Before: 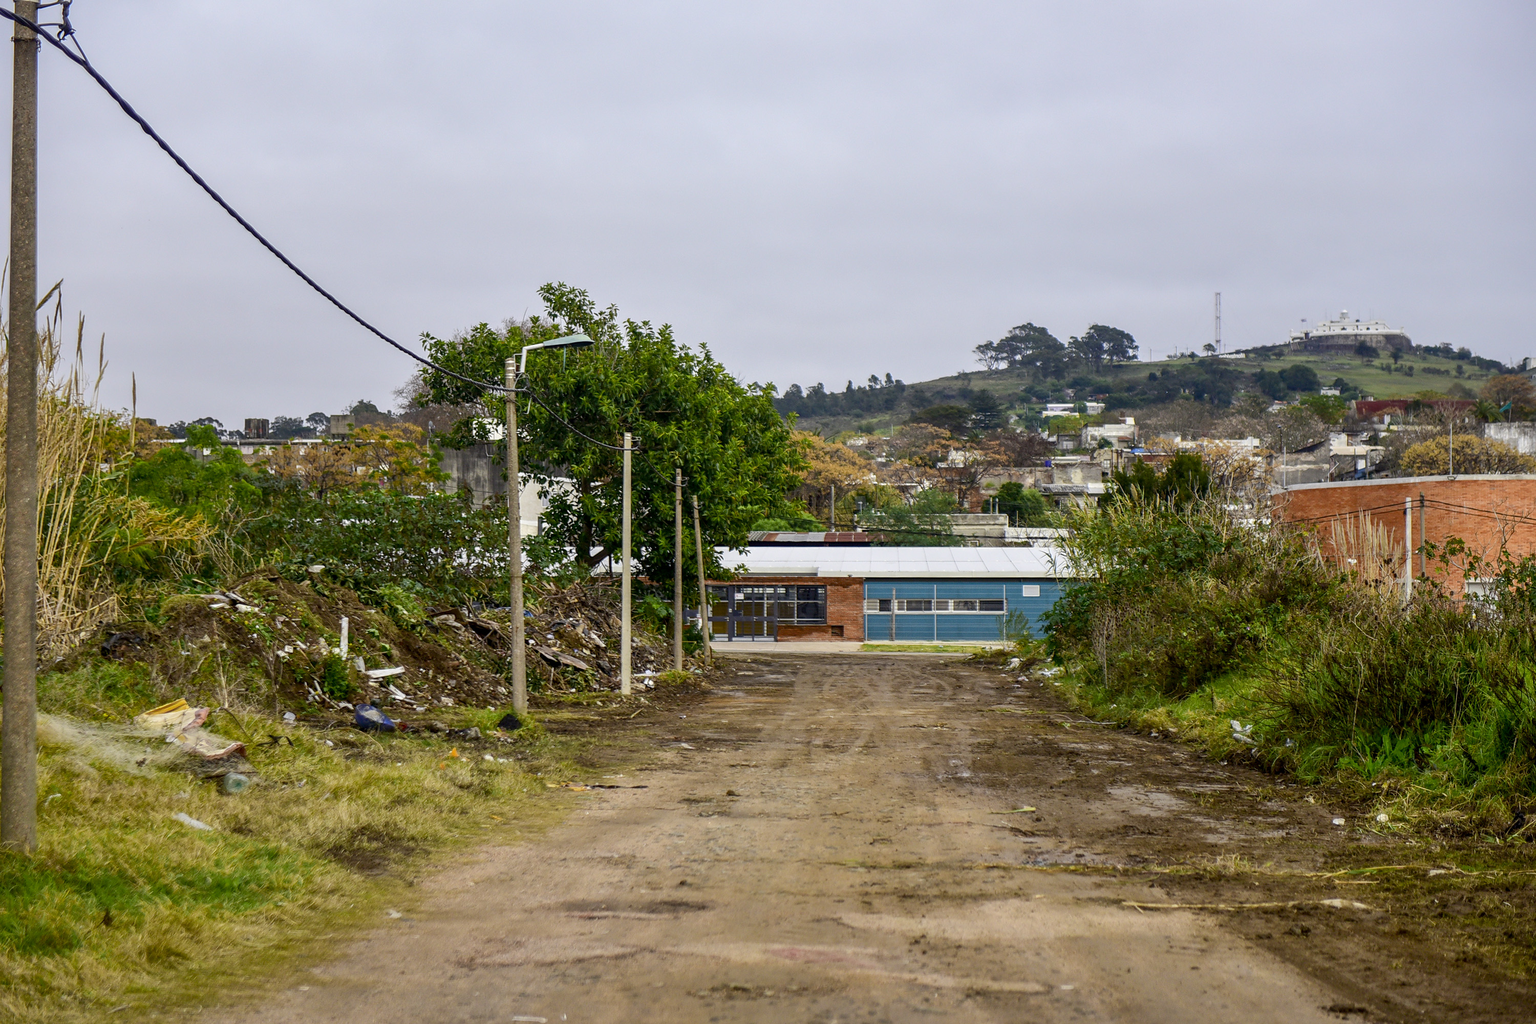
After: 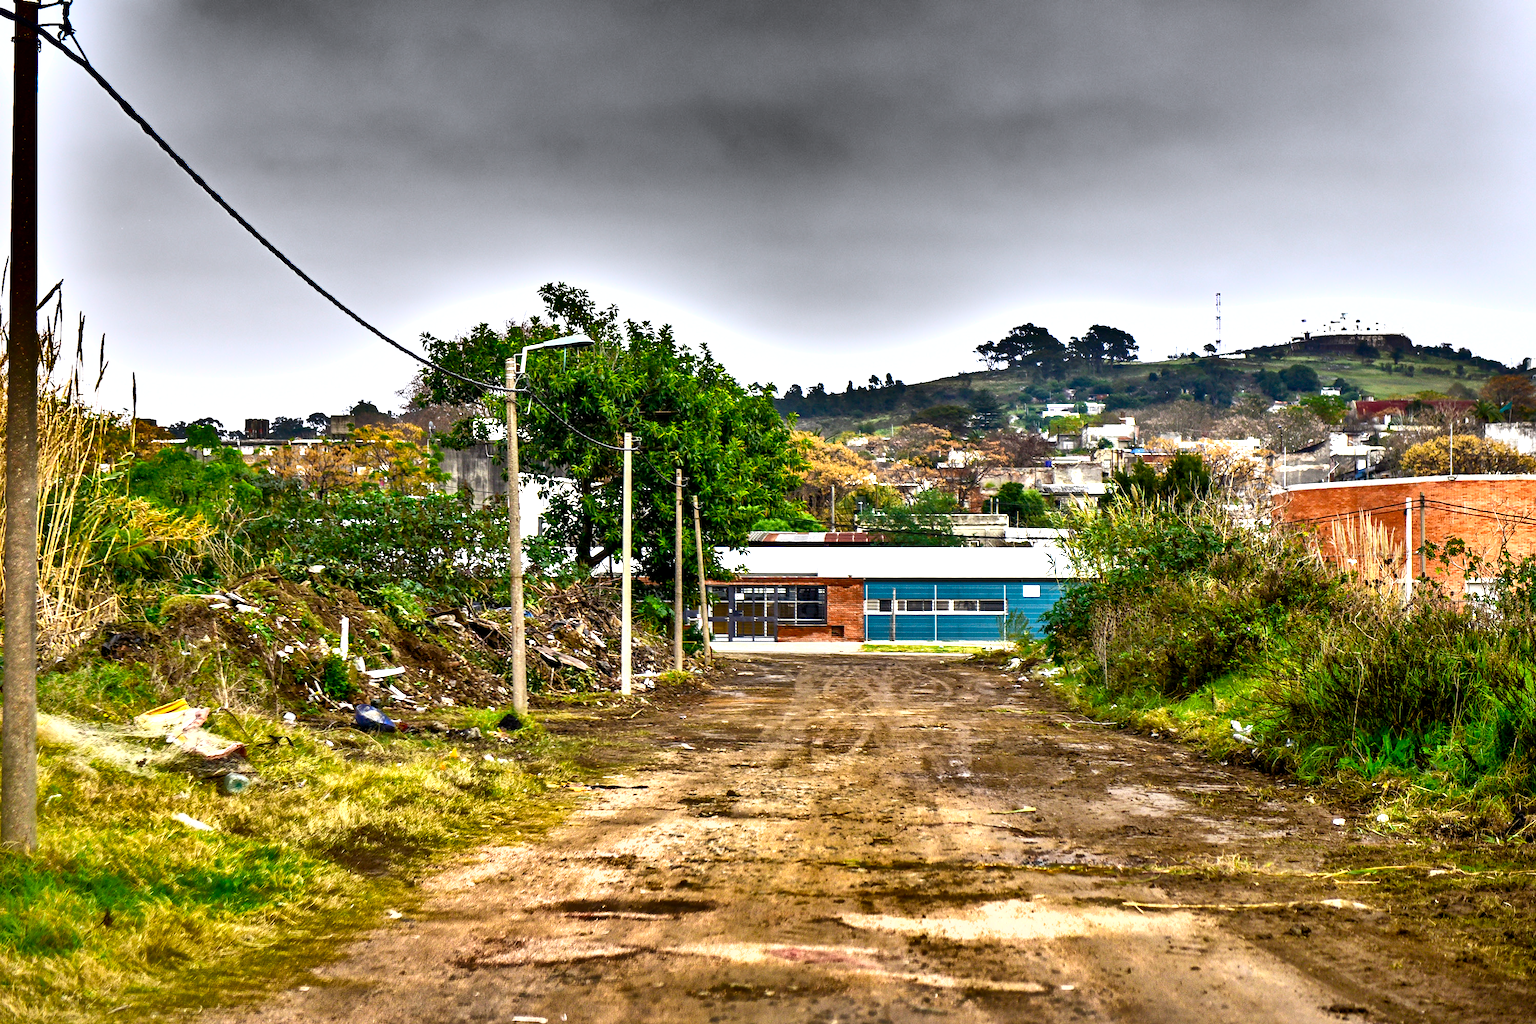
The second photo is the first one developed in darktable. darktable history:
levels: levels [0.012, 0.367, 0.697]
shadows and highlights: shadows 20.98, highlights -80.92, soften with gaussian
